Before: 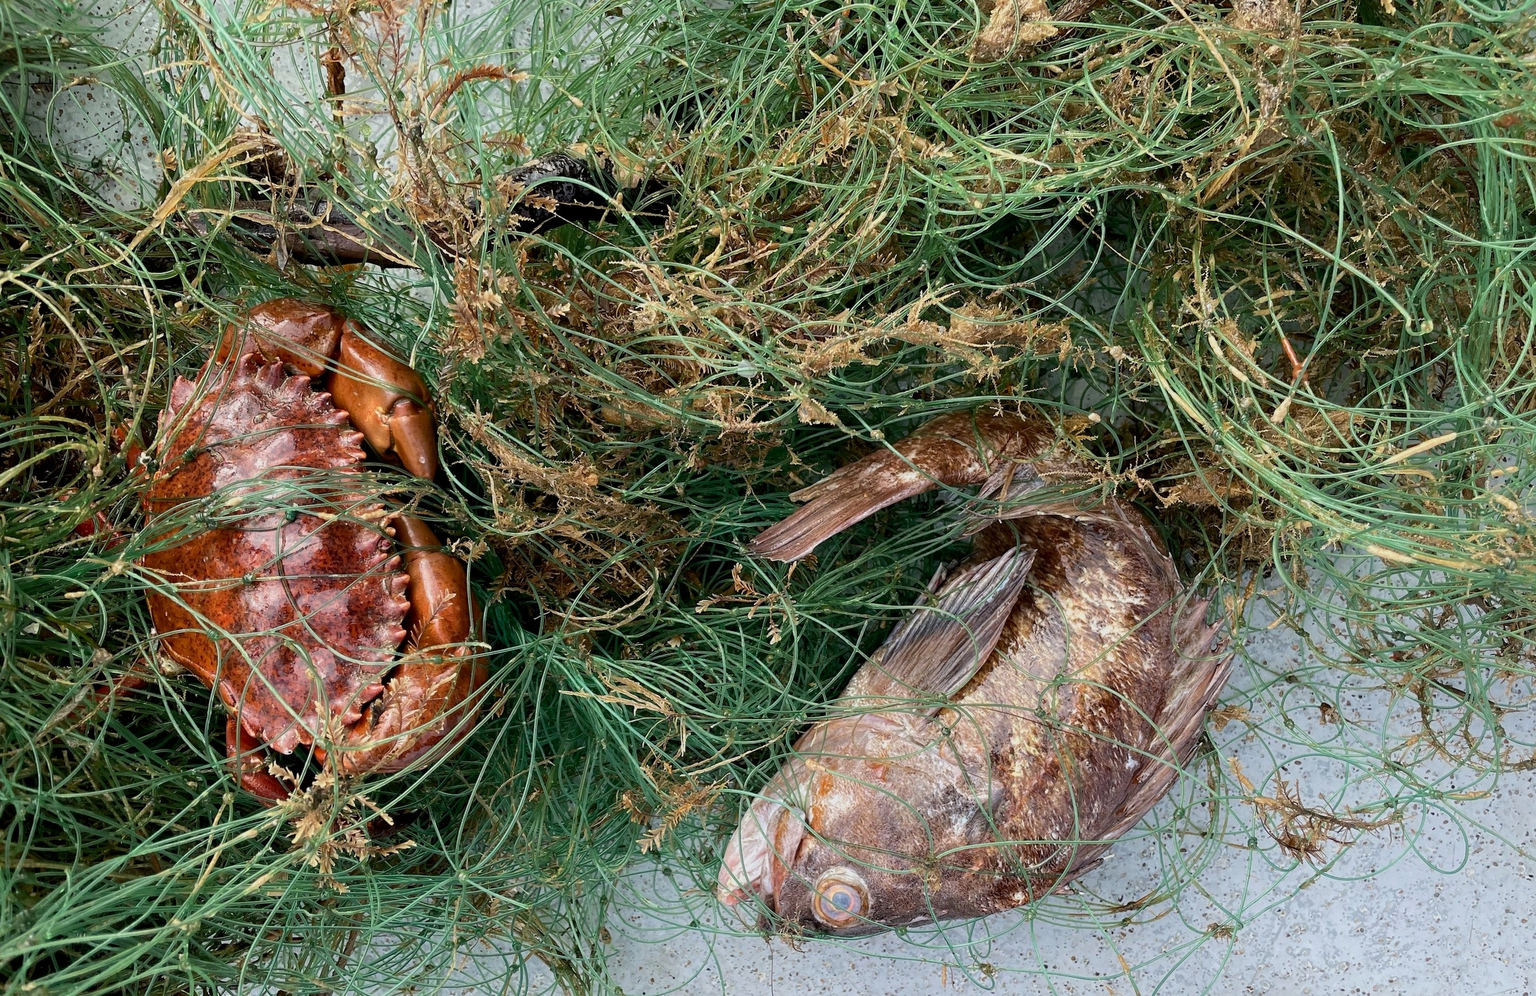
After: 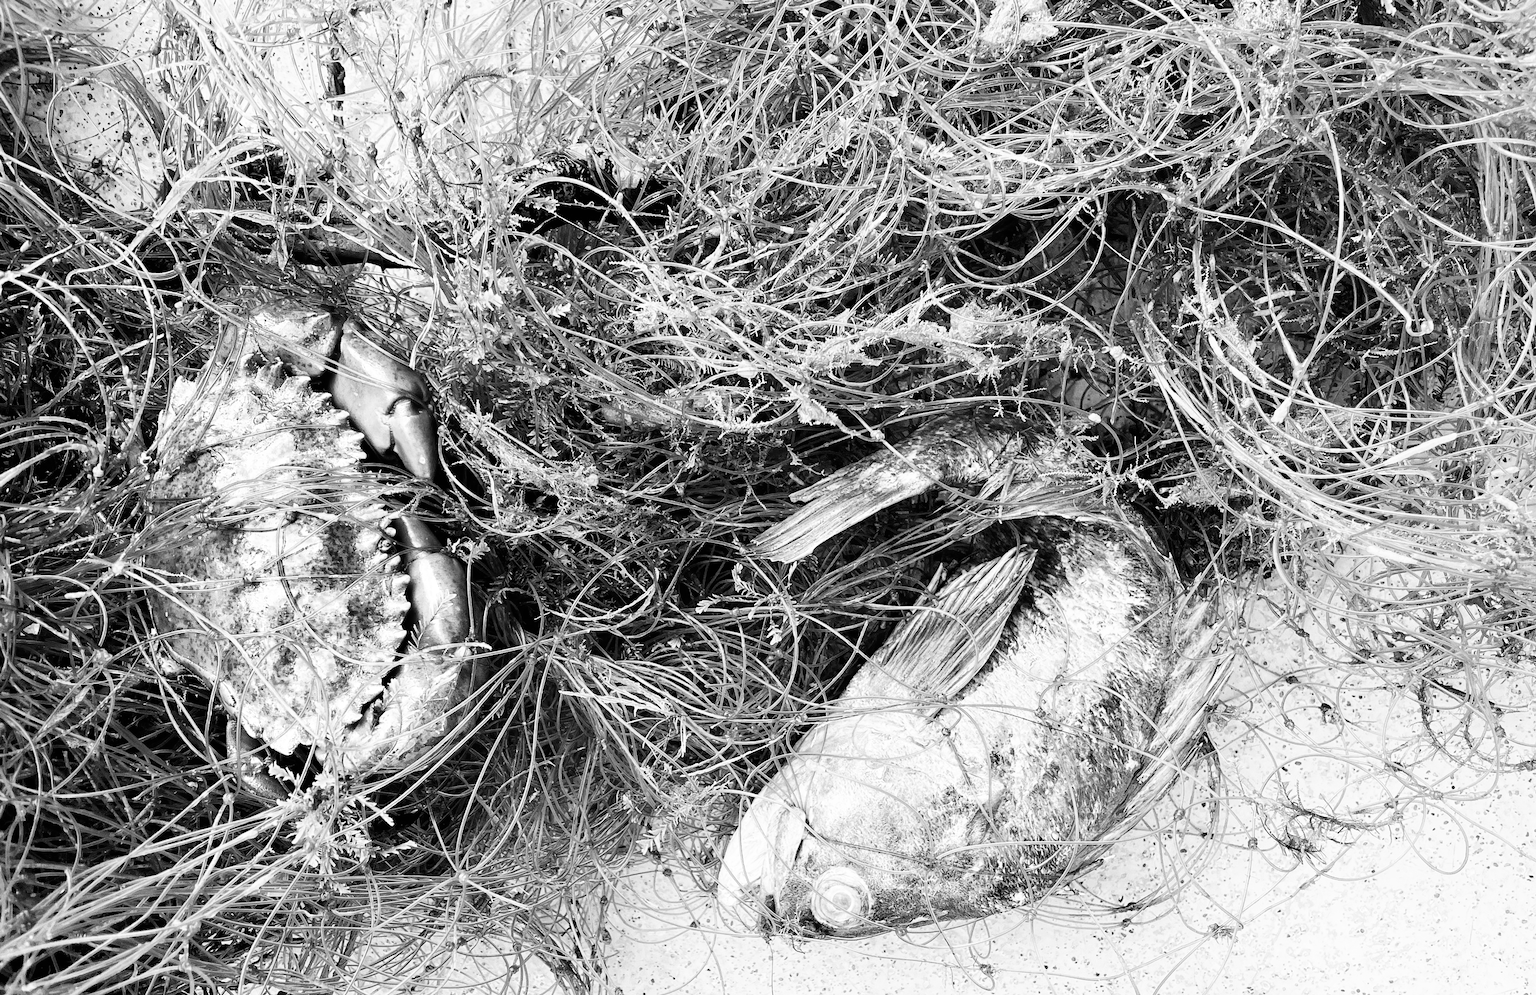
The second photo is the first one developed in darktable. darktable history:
crop: bottom 0.071%
base curve: curves: ch0 [(0, 0) (0.007, 0.004) (0.027, 0.03) (0.046, 0.07) (0.207, 0.54) (0.442, 0.872) (0.673, 0.972) (1, 1)], preserve colors none
color zones: curves: ch0 [(0.004, 0.588) (0.116, 0.636) (0.259, 0.476) (0.423, 0.464) (0.75, 0.5)]; ch1 [(0, 0) (0.143, 0) (0.286, 0) (0.429, 0) (0.571, 0) (0.714, 0) (0.857, 0)]
